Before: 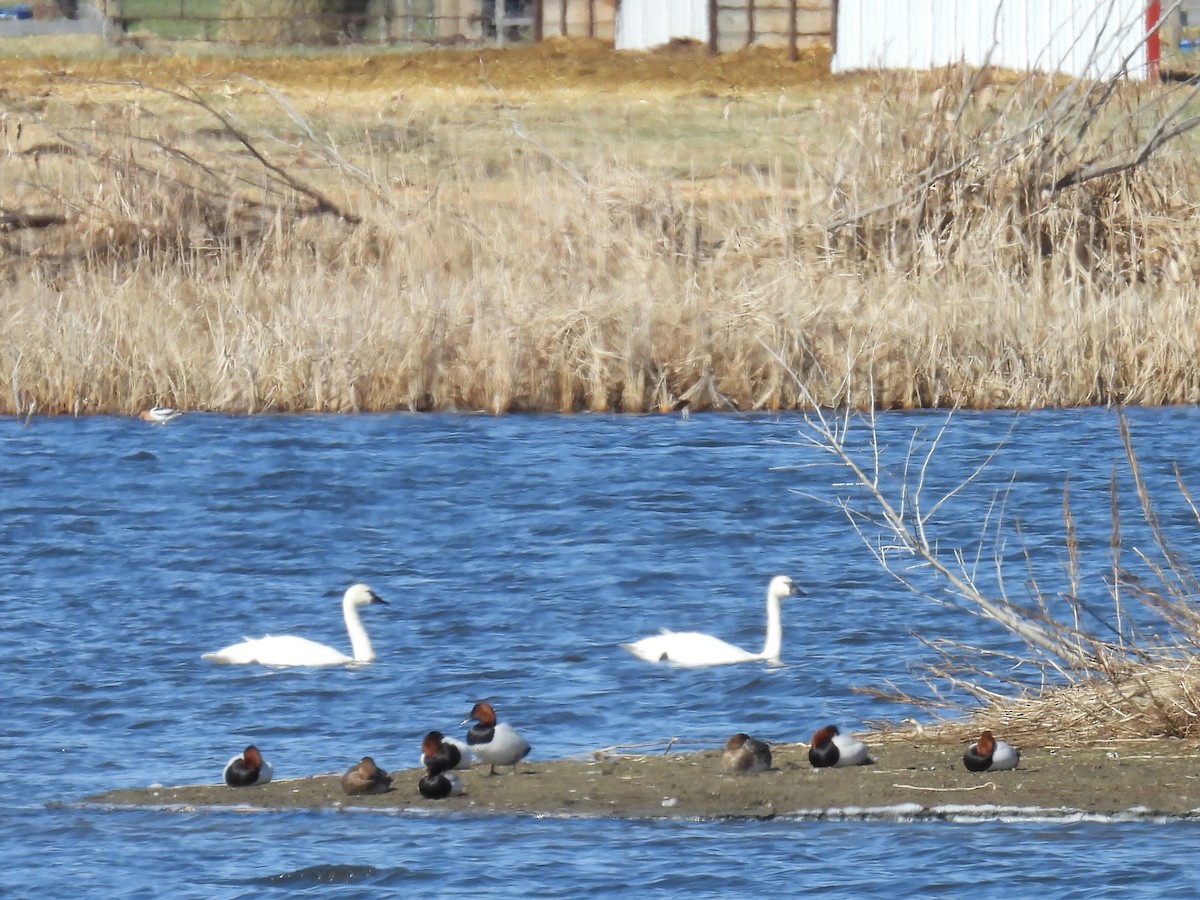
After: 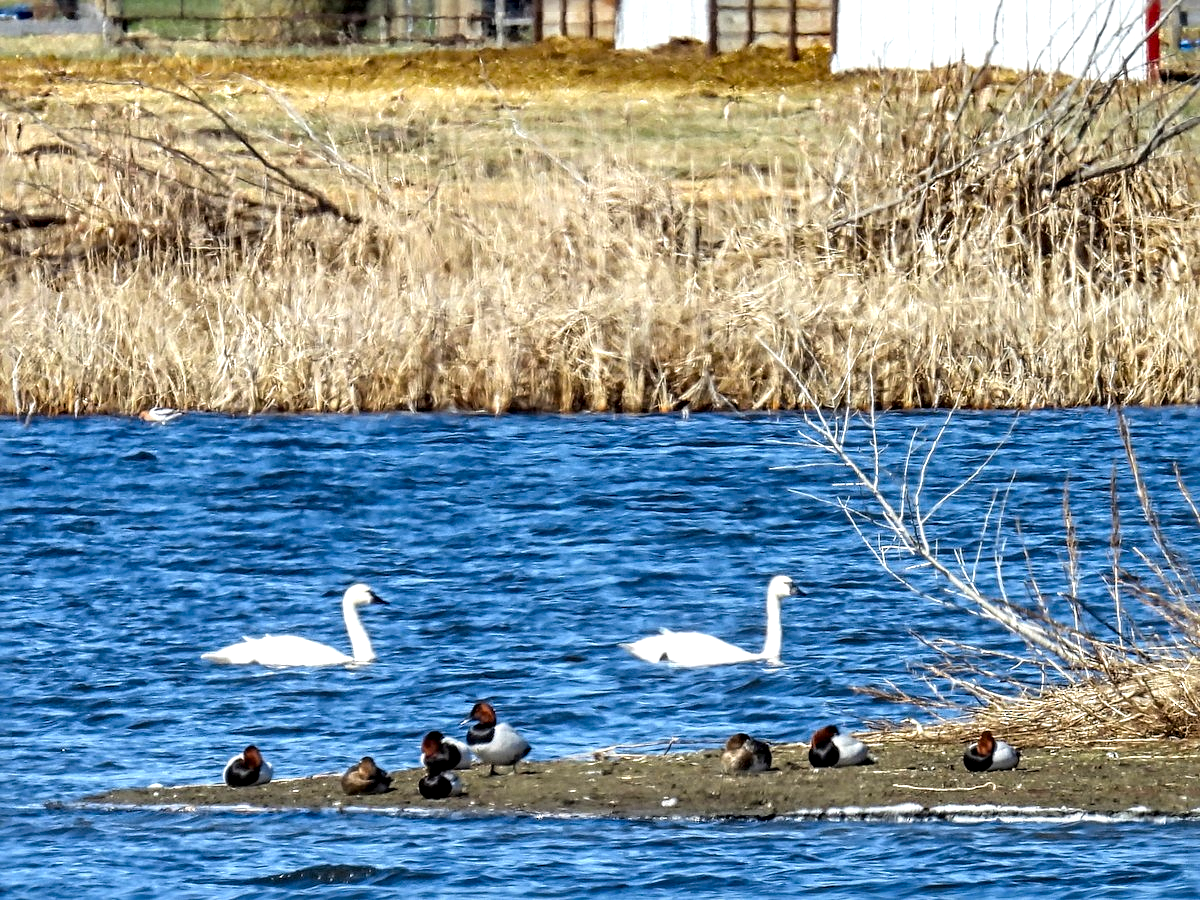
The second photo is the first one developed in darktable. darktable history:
sharpen: radius 4.865
local contrast: highlights 18%, detail 185%
color balance rgb: perceptual saturation grading › global saturation 30.403%, global vibrance 20%
